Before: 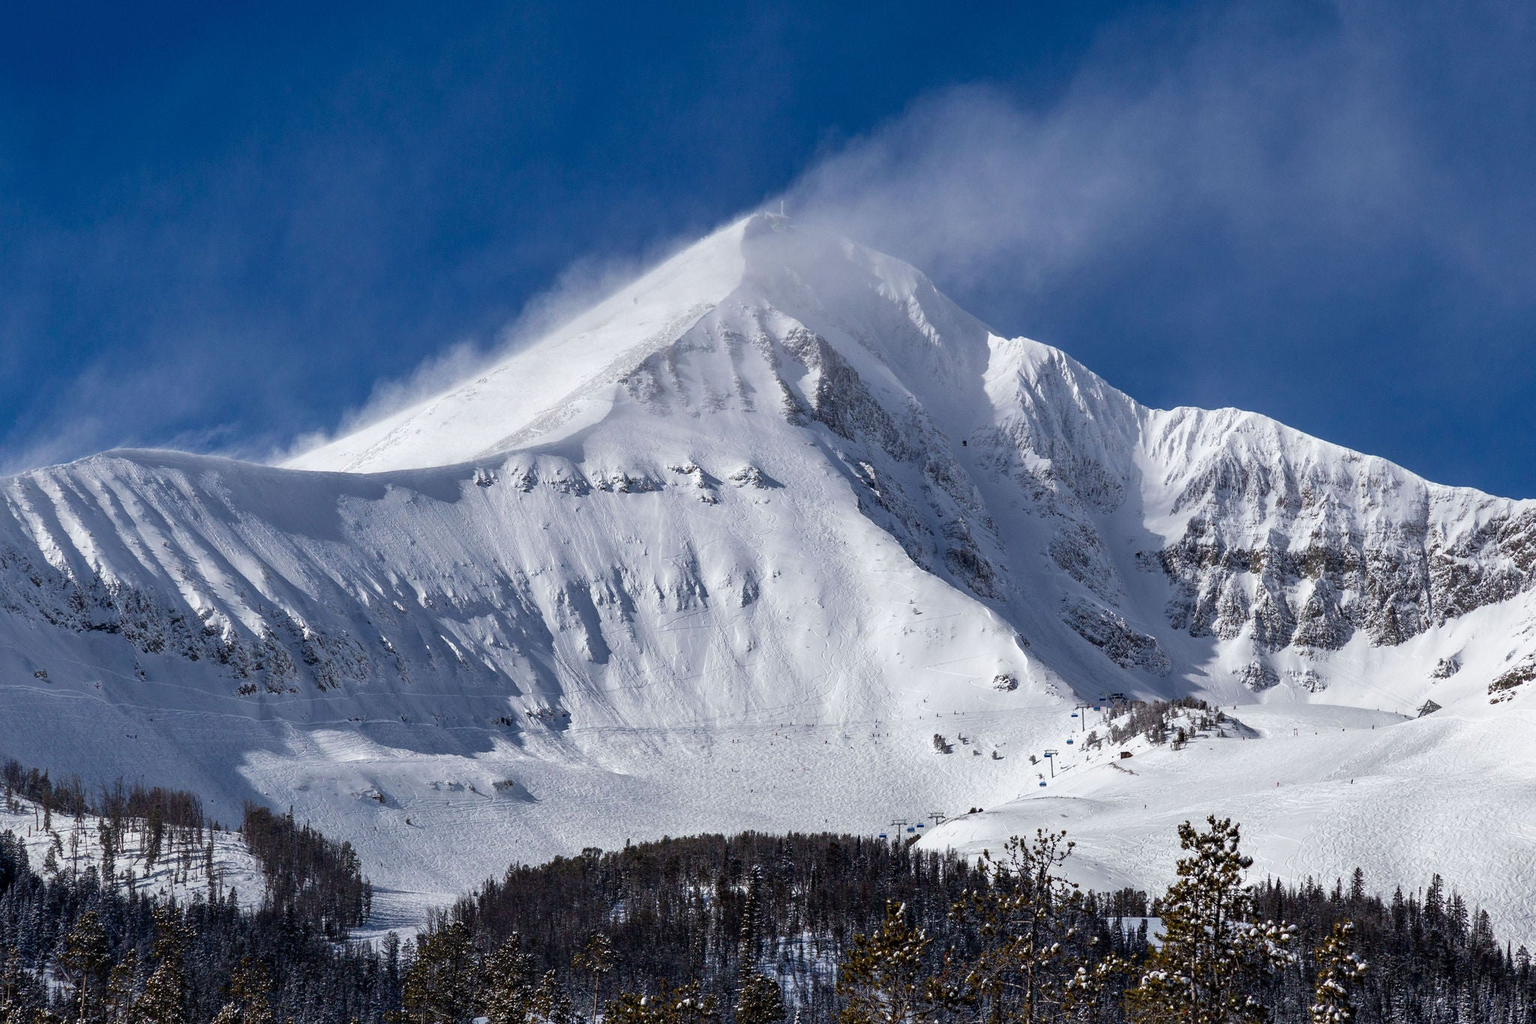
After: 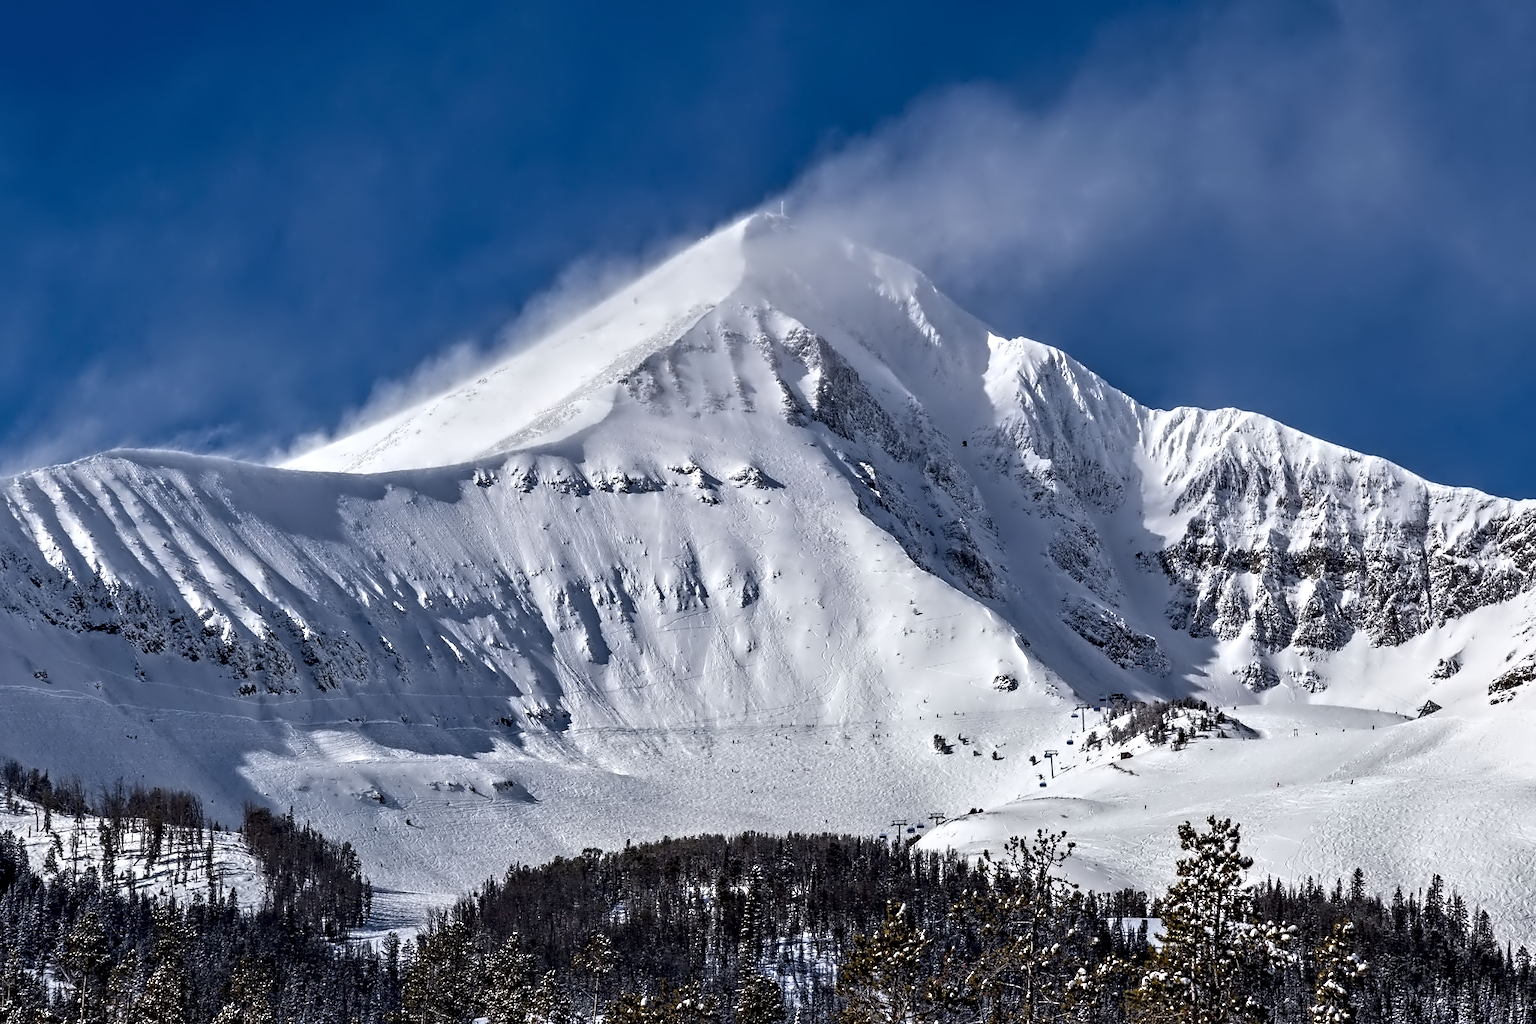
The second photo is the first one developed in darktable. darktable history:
contrast equalizer: y [[0.5, 0.542, 0.583, 0.625, 0.667, 0.708], [0.5 ×6], [0.5 ×6], [0, 0.033, 0.067, 0.1, 0.133, 0.167], [0, 0.05, 0.1, 0.15, 0.2, 0.25]]
